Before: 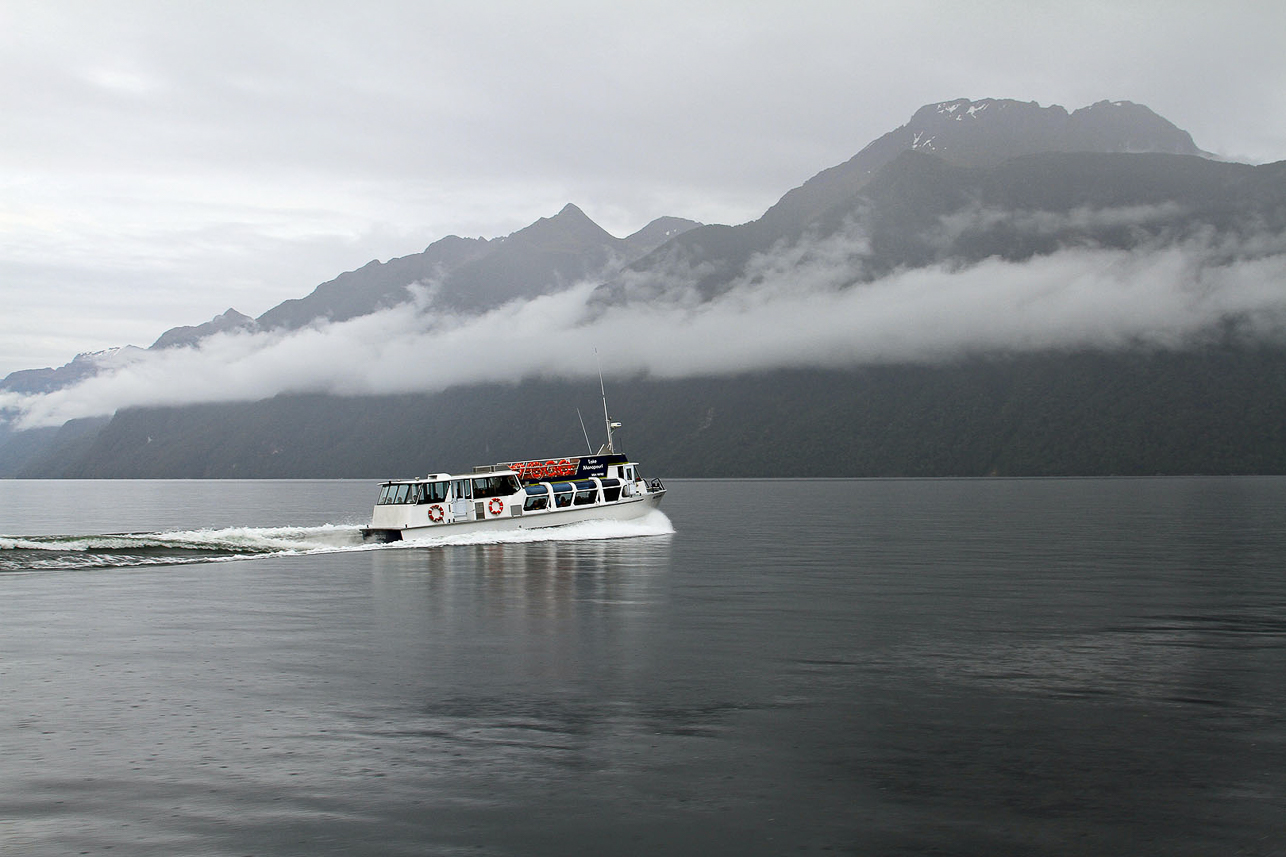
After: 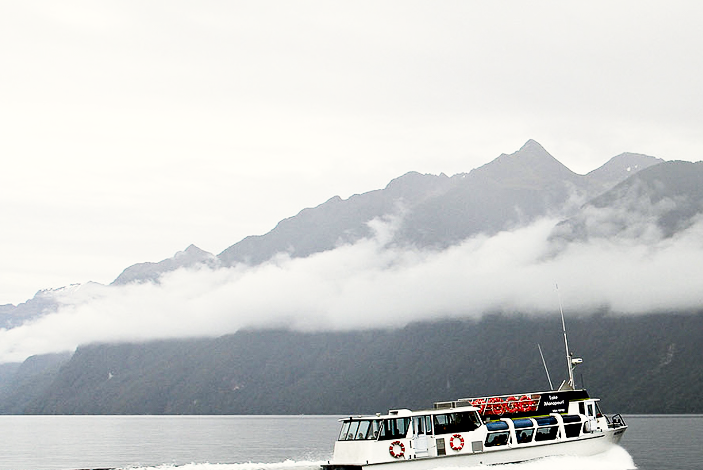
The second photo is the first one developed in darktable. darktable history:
color correction: highlights b* 3
contrast brightness saturation: brightness -0.2, saturation 0.08
filmic rgb: black relative exposure -5 EV, white relative exposure 3.5 EV, hardness 3.19, contrast 1.3, highlights saturation mix -50%
exposure: black level correction 0, exposure 1 EV, compensate exposure bias true, compensate highlight preservation false
crop and rotate: left 3.047%, top 7.509%, right 42.236%, bottom 37.598%
